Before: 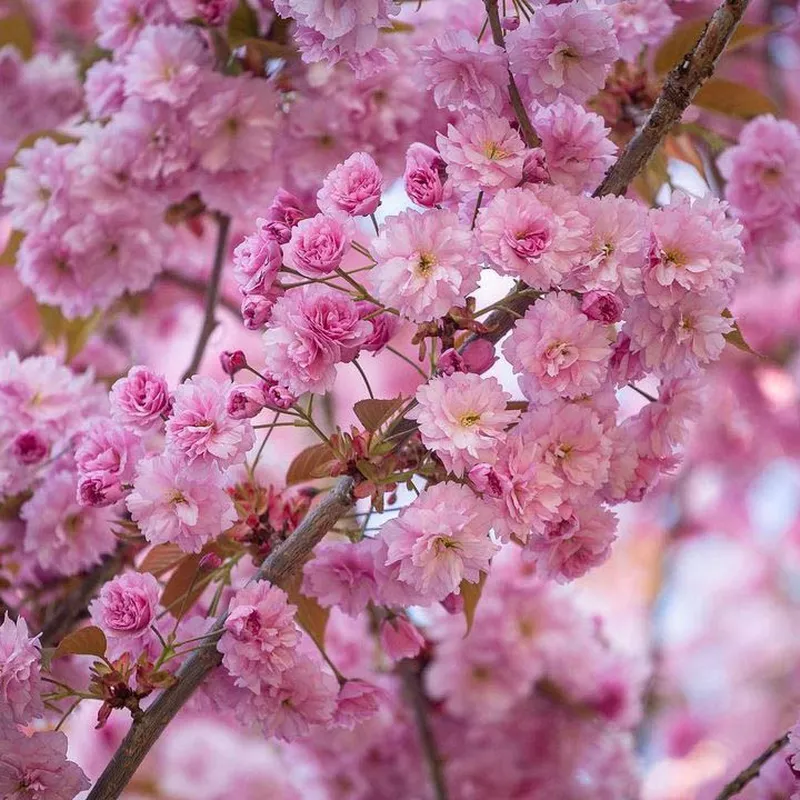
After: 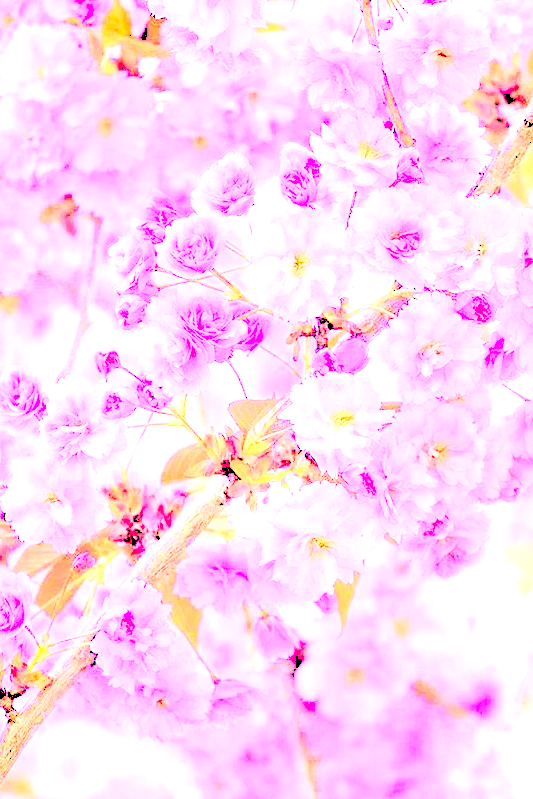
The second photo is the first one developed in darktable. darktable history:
crop and rotate: left 15.754%, right 17.579%
exposure: black level correction -0.002, exposure 1.35 EV, compensate highlight preservation false
levels: levels [0.246, 0.246, 0.506]
white balance: emerald 1
tone equalizer: on, module defaults
tone curve: curves: ch0 [(0, 0) (0.239, 0.248) (0.508, 0.606) (0.828, 0.878) (1, 1)]; ch1 [(0, 0) (0.401, 0.42) (0.442, 0.47) (0.492, 0.498) (0.511, 0.516) (0.555, 0.586) (0.681, 0.739) (1, 1)]; ch2 [(0, 0) (0.411, 0.433) (0.5, 0.504) (0.545, 0.574) (1, 1)], color space Lab, independent channels, preserve colors none
